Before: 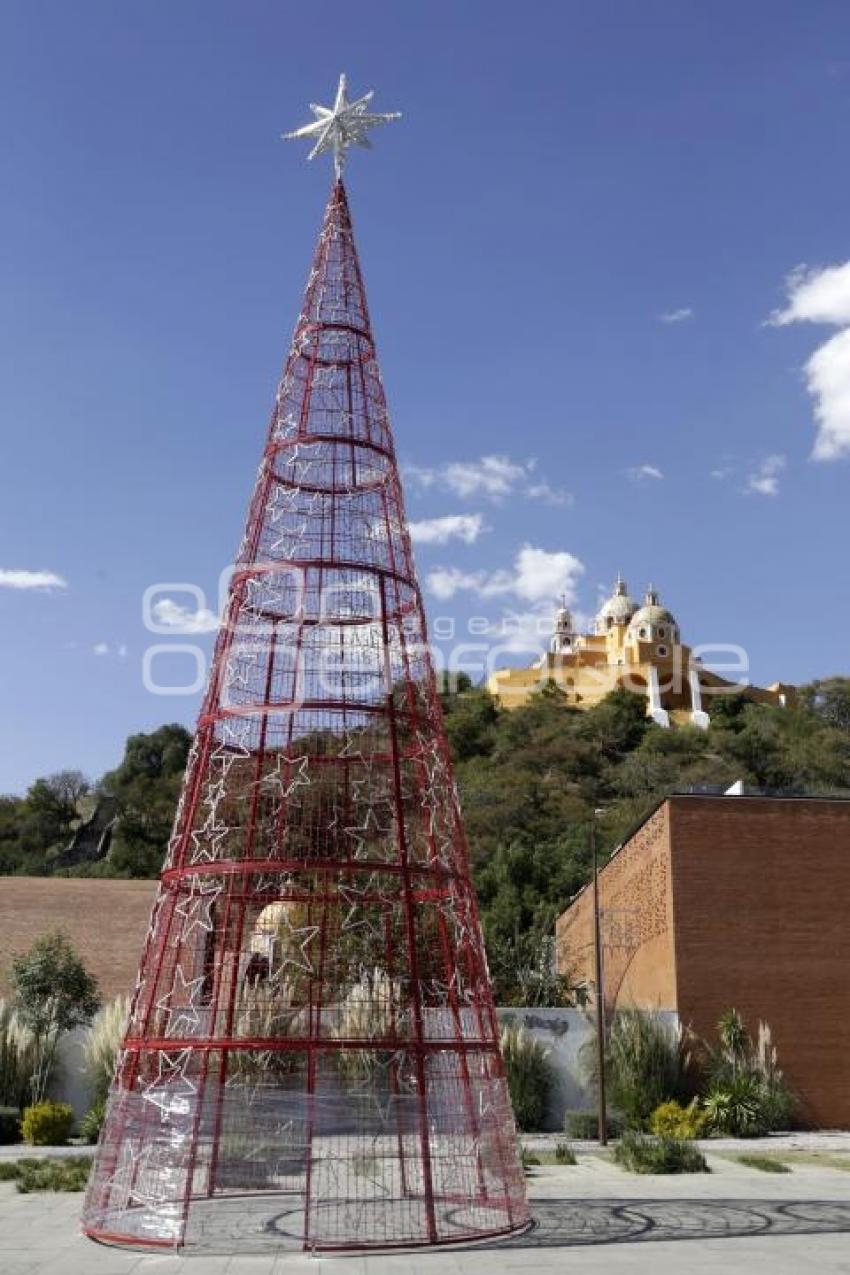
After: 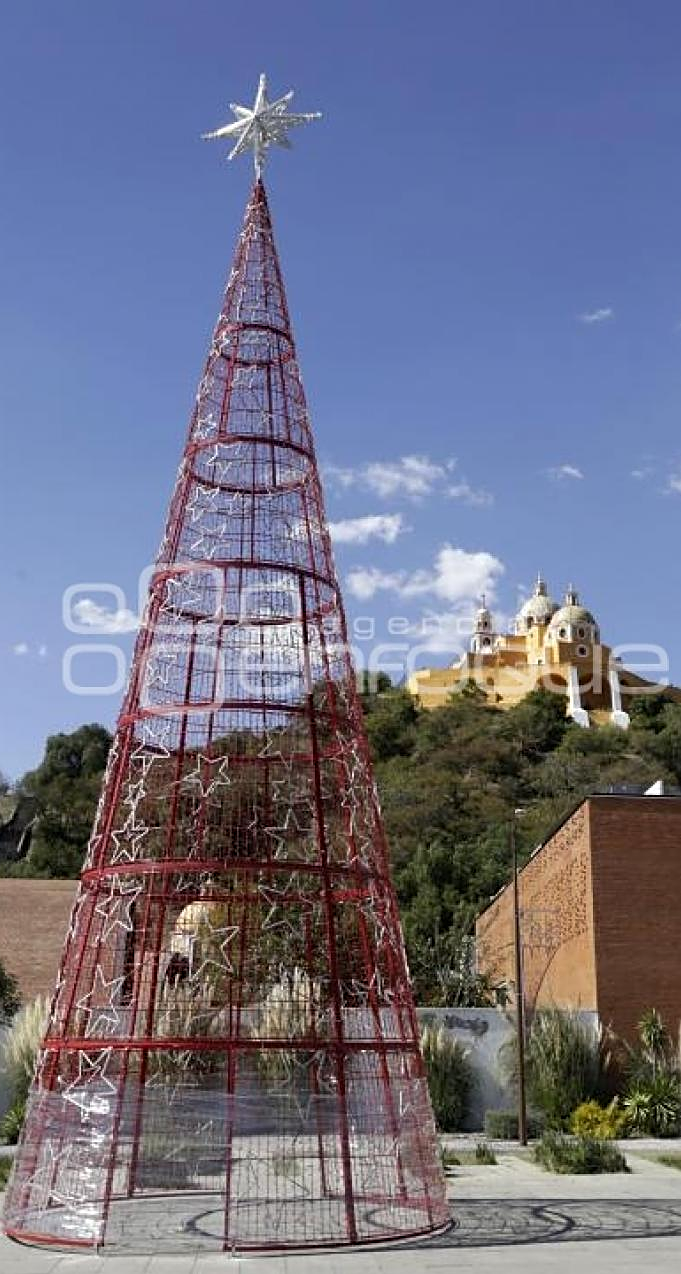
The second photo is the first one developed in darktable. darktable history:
crop and rotate: left 9.597%, right 10.195%
sharpen: on, module defaults
color balance rgb: global vibrance 10%
